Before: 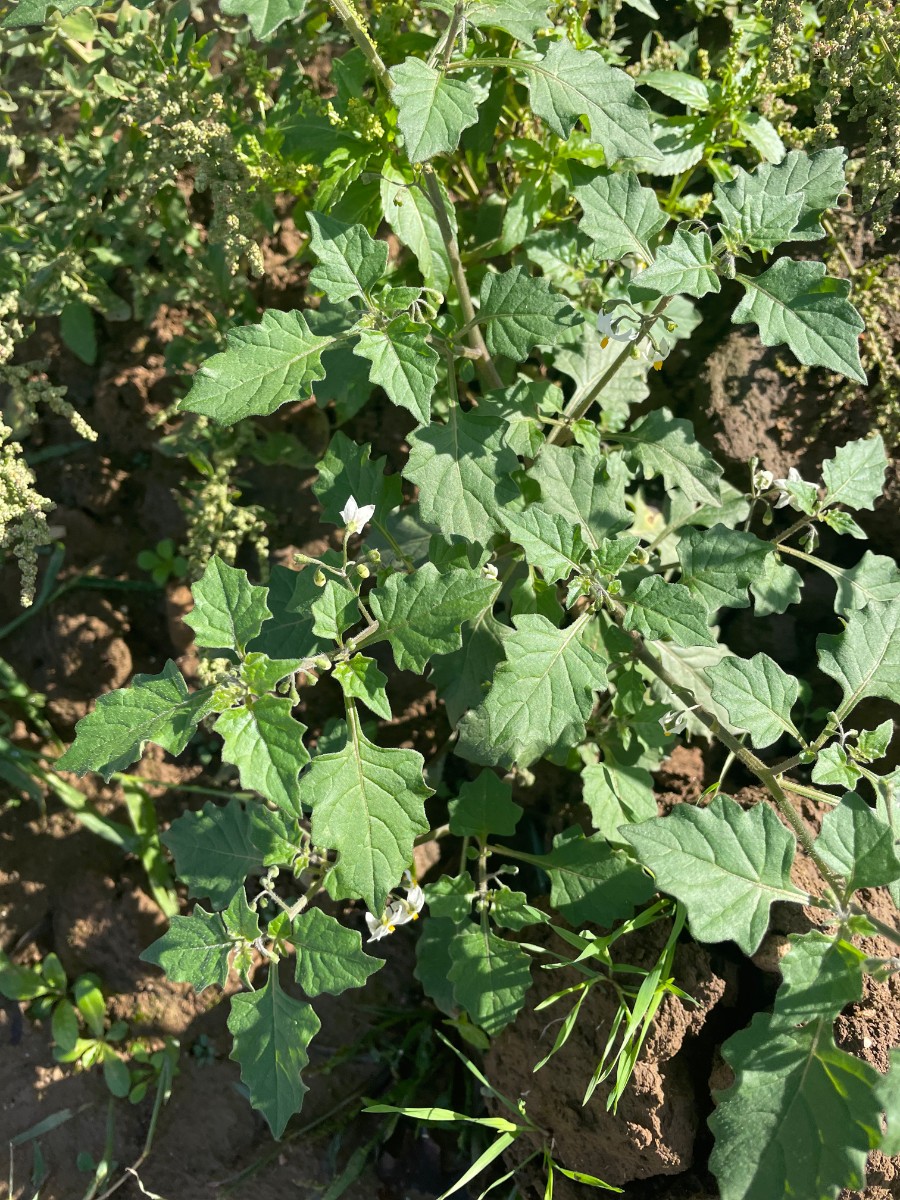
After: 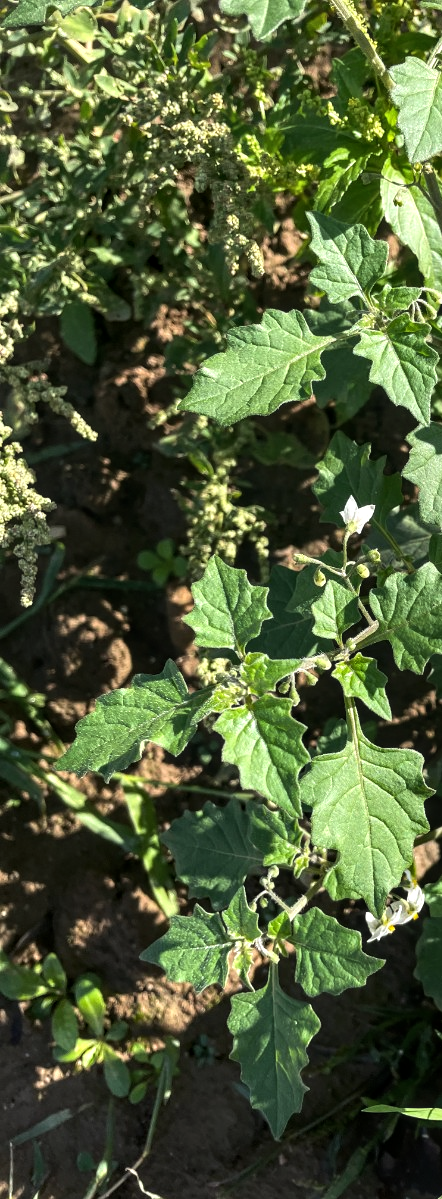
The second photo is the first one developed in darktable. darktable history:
crop and rotate: left 0%, top 0%, right 50.845%
local contrast: on, module defaults
tone equalizer: -8 EV -0.75 EV, -7 EV -0.7 EV, -6 EV -0.6 EV, -5 EV -0.4 EV, -3 EV 0.4 EV, -2 EV 0.6 EV, -1 EV 0.7 EV, +0 EV 0.75 EV, edges refinement/feathering 500, mask exposure compensation -1.57 EV, preserve details no
exposure: exposure -0.293 EV, compensate highlight preservation false
